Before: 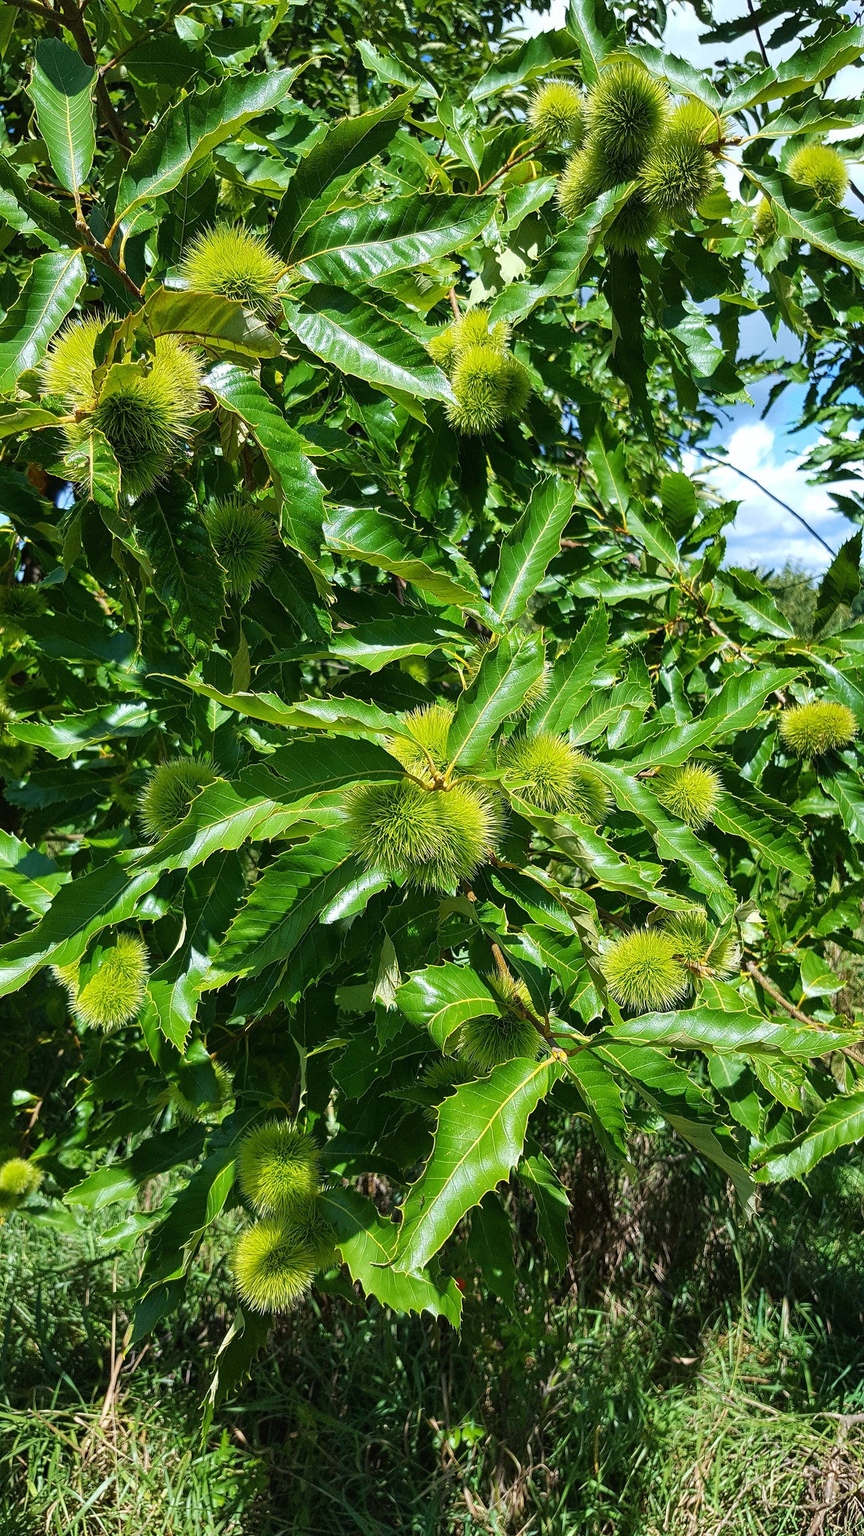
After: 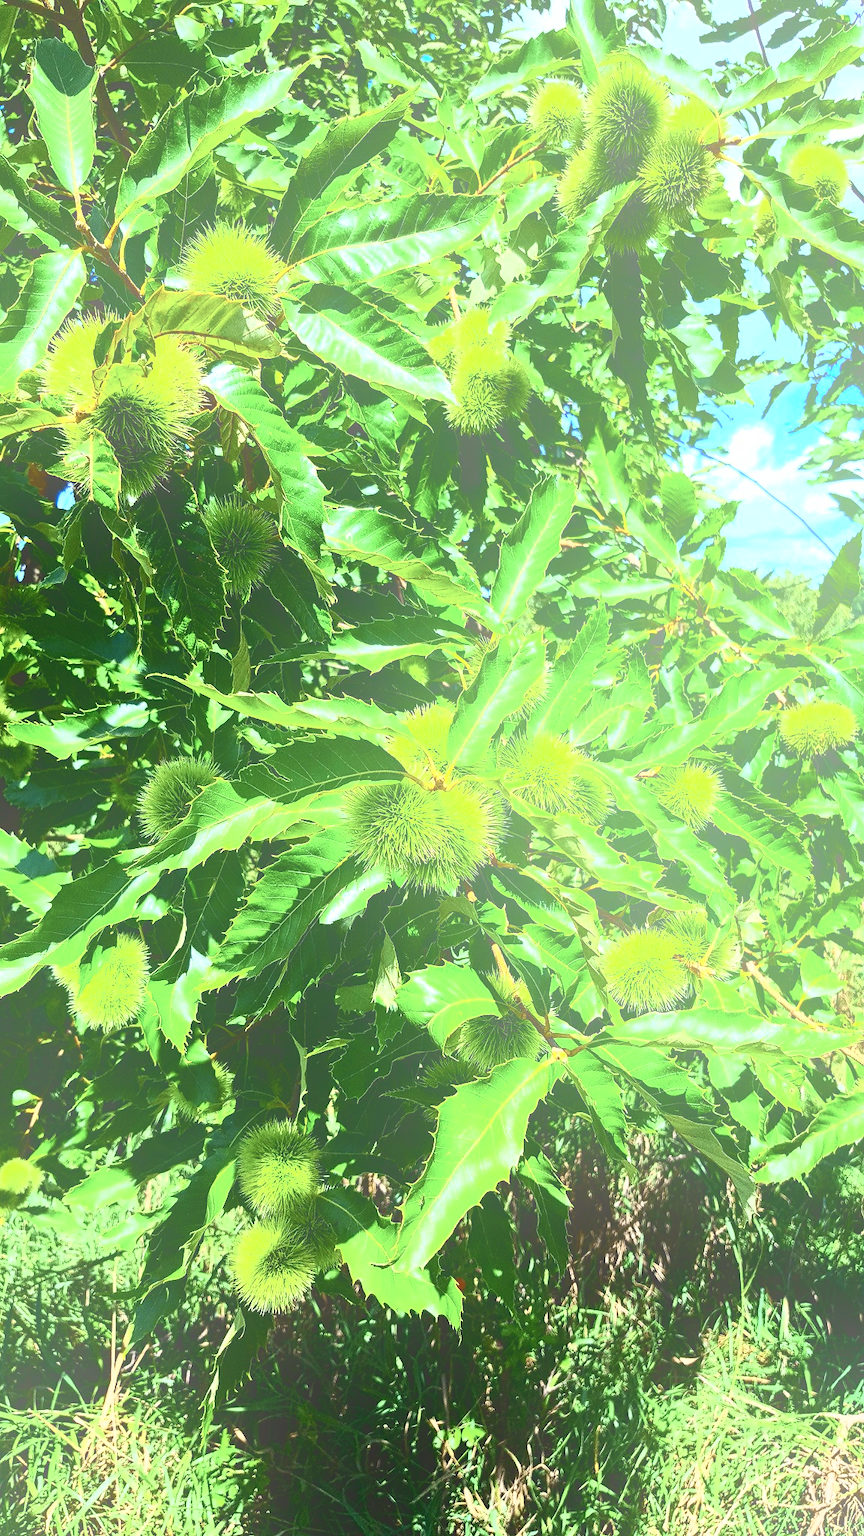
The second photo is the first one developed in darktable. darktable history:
tone curve: curves: ch0 [(0, 0.023) (0.087, 0.065) (0.184, 0.168) (0.45, 0.54) (0.57, 0.683) (0.722, 0.825) (0.877, 0.948) (1, 1)]; ch1 [(0, 0) (0.388, 0.369) (0.45, 0.43) (0.505, 0.509) (0.534, 0.528) (0.657, 0.655) (1, 1)]; ch2 [(0, 0) (0.314, 0.223) (0.427, 0.405) (0.5, 0.5) (0.55, 0.566) (0.625, 0.657) (1, 1)], color space Lab, independent channels, preserve colors none
bloom: size 38%, threshold 95%, strength 30%
color zones: curves: ch1 [(0.113, 0.438) (0.75, 0.5)]; ch2 [(0.12, 0.526) (0.75, 0.5)]
contrast brightness saturation: contrast 0.62, brightness 0.34, saturation 0.14
